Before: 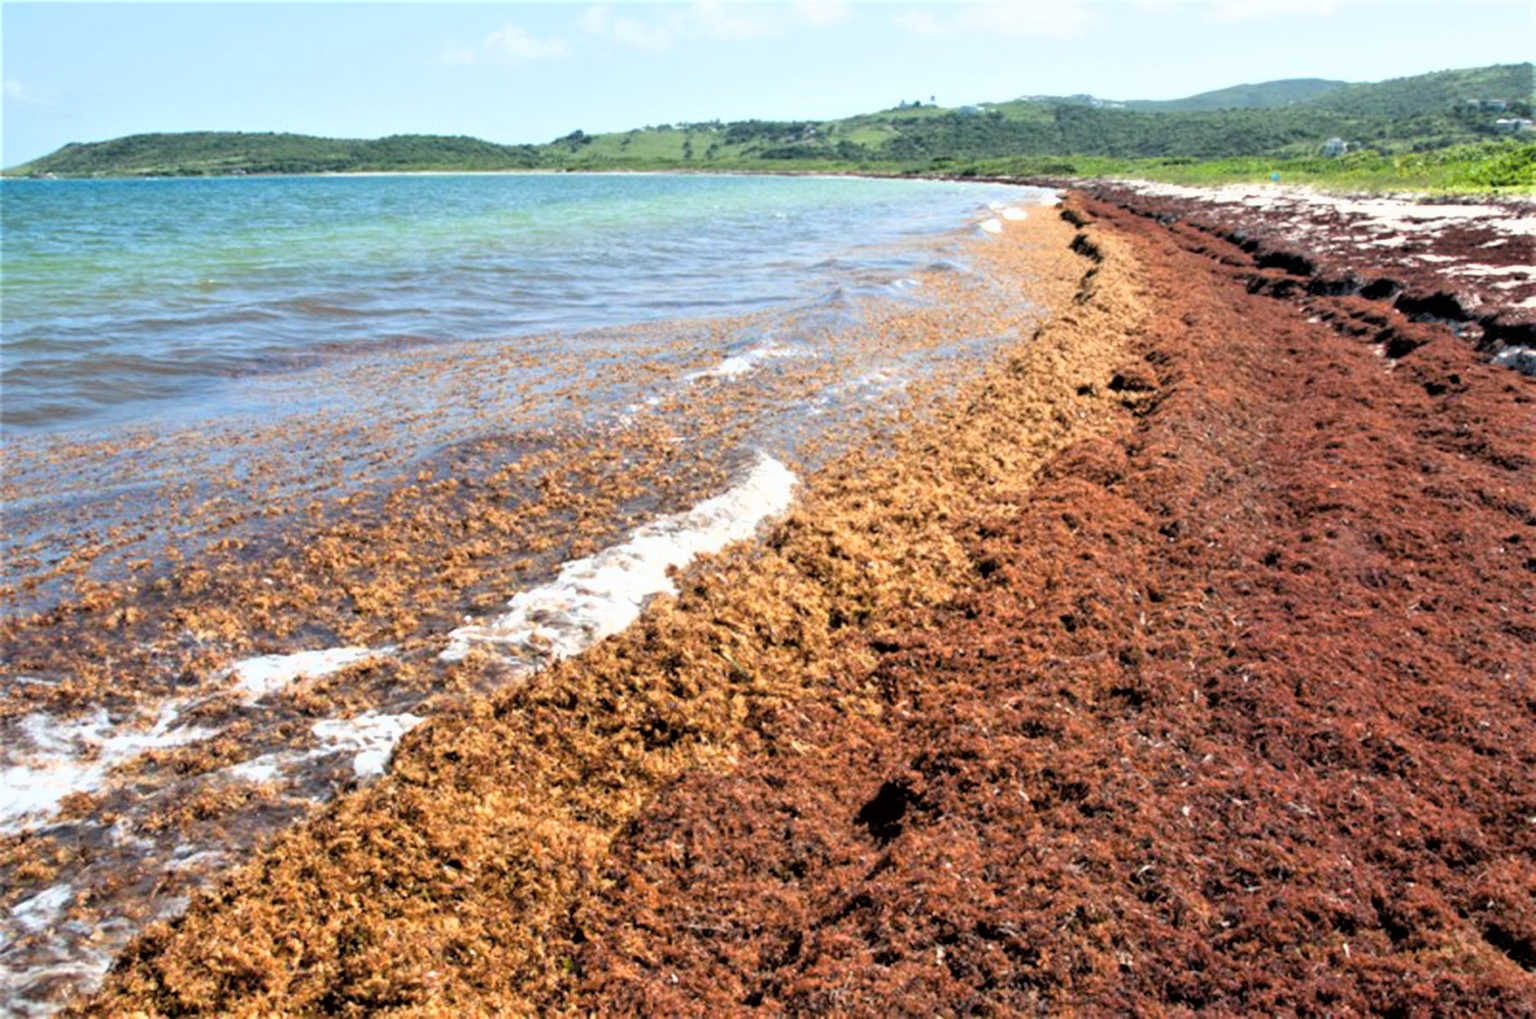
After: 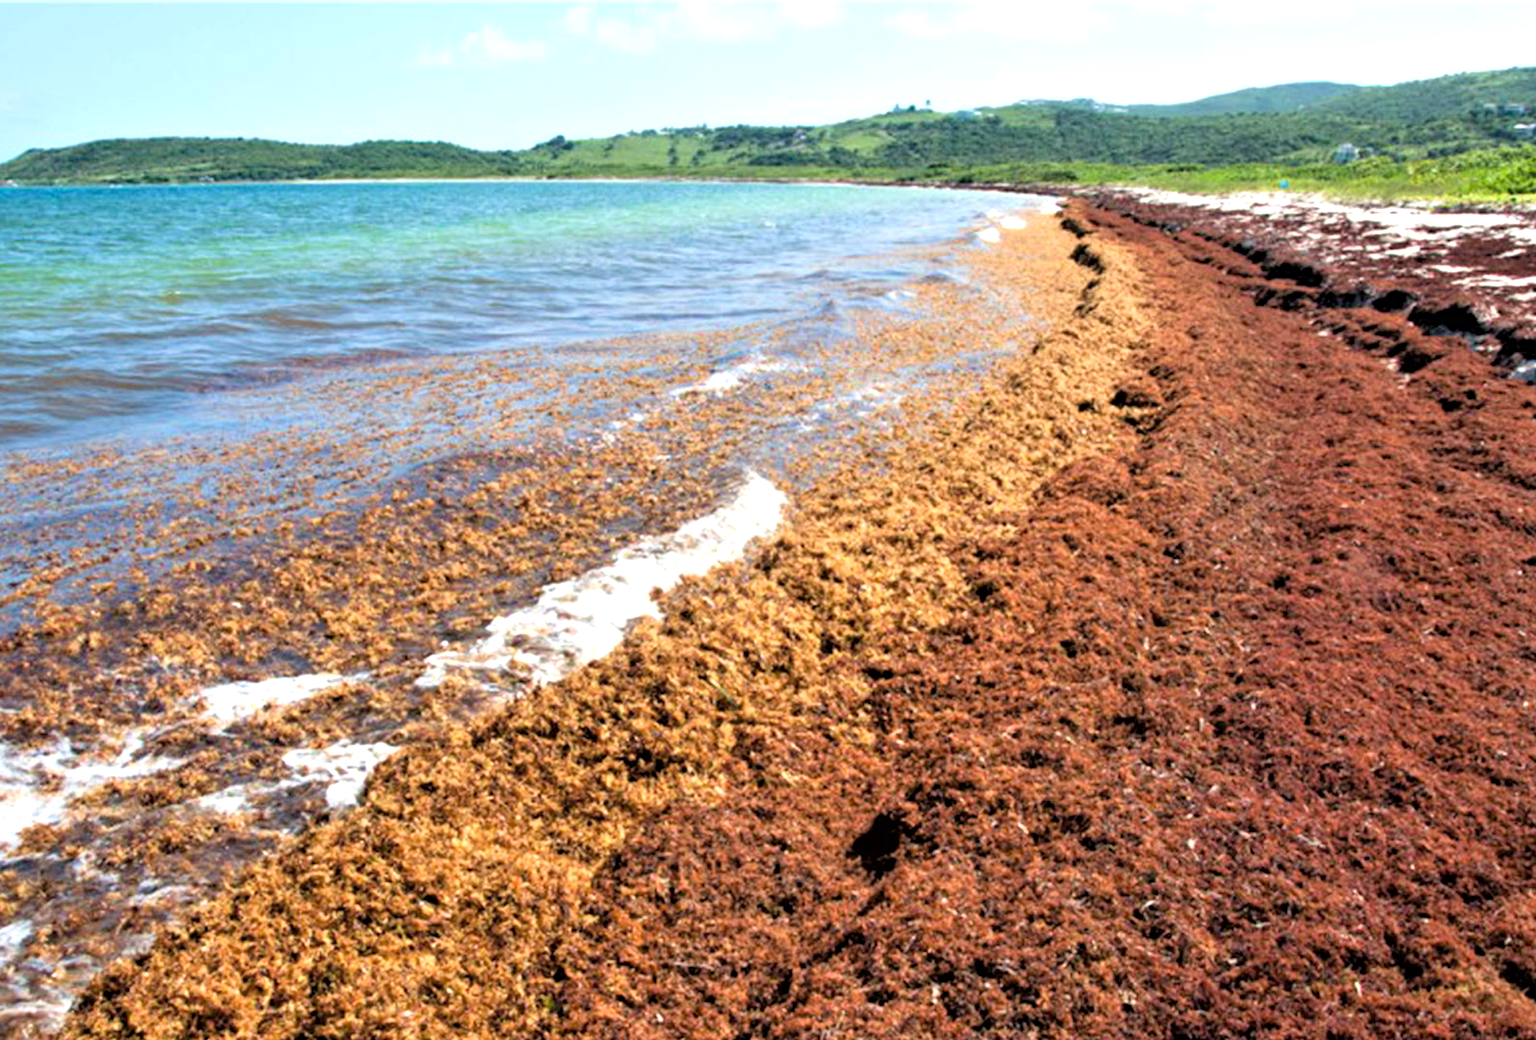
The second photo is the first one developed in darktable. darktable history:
crop and rotate: left 2.645%, right 1.191%, bottom 1.773%
haze removal: compatibility mode true, adaptive false
exposure: exposure 0.203 EV, compensate exposure bias true, compensate highlight preservation false
velvia: strength 14.54%
